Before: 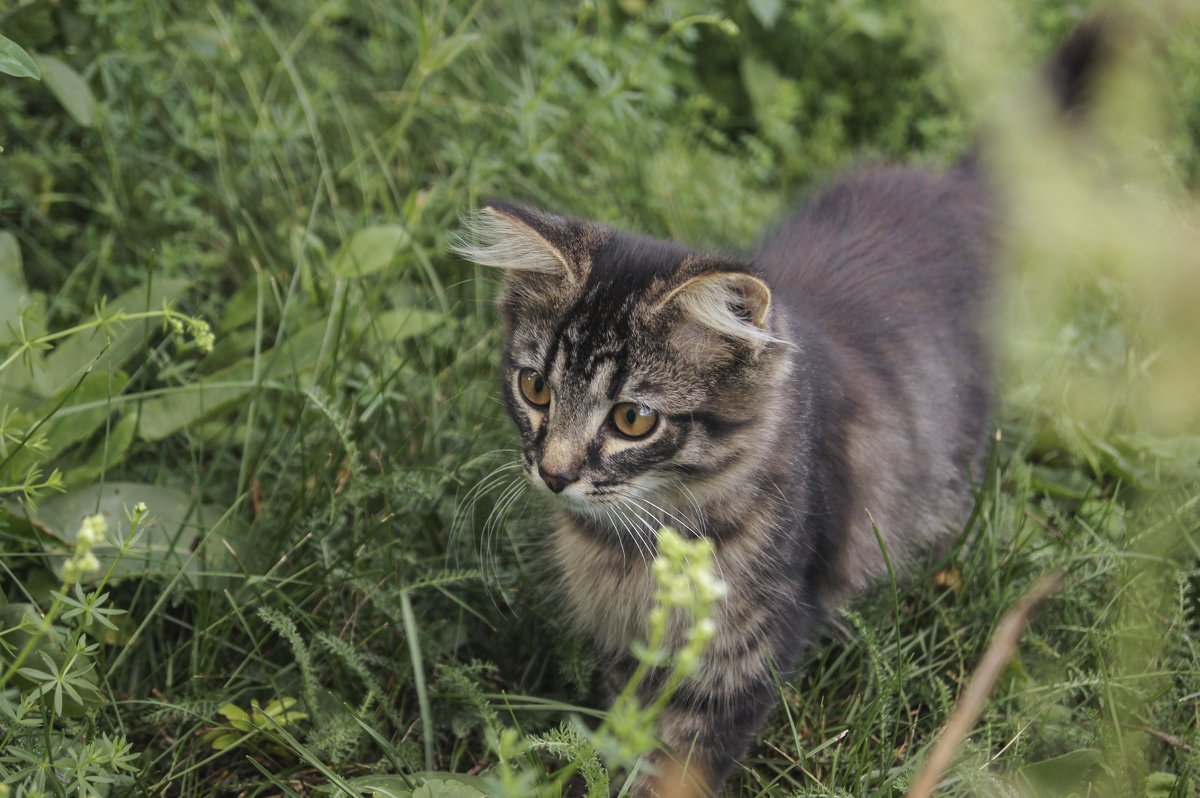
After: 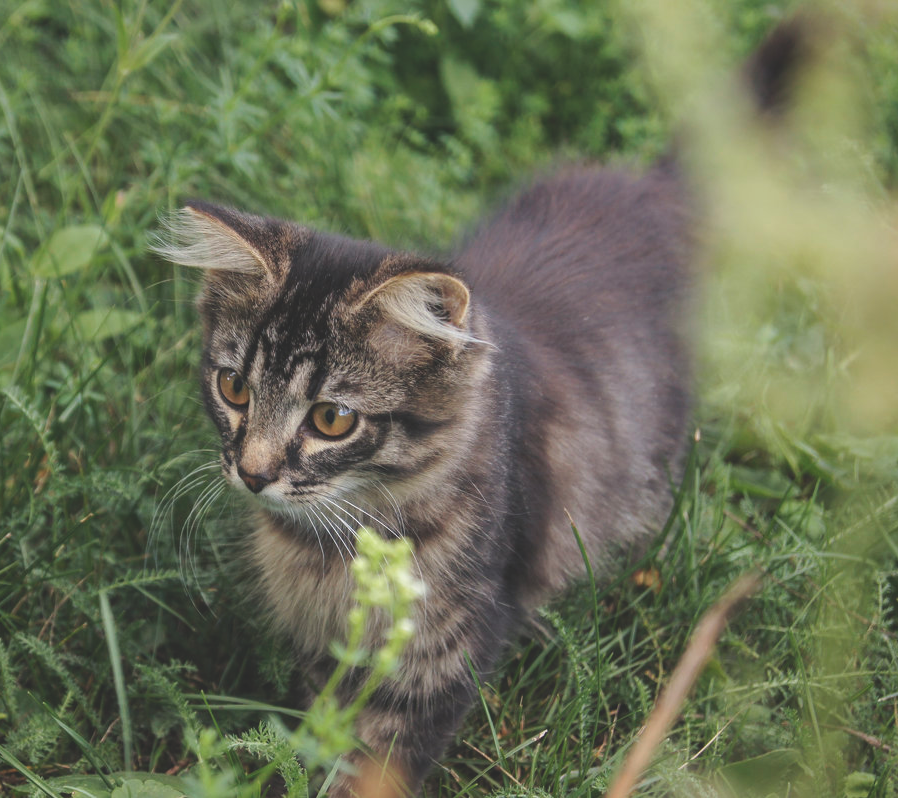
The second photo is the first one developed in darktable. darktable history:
crop and rotate: left 25.095%
exposure: black level correction -0.021, exposure -0.031 EV, compensate highlight preservation false
